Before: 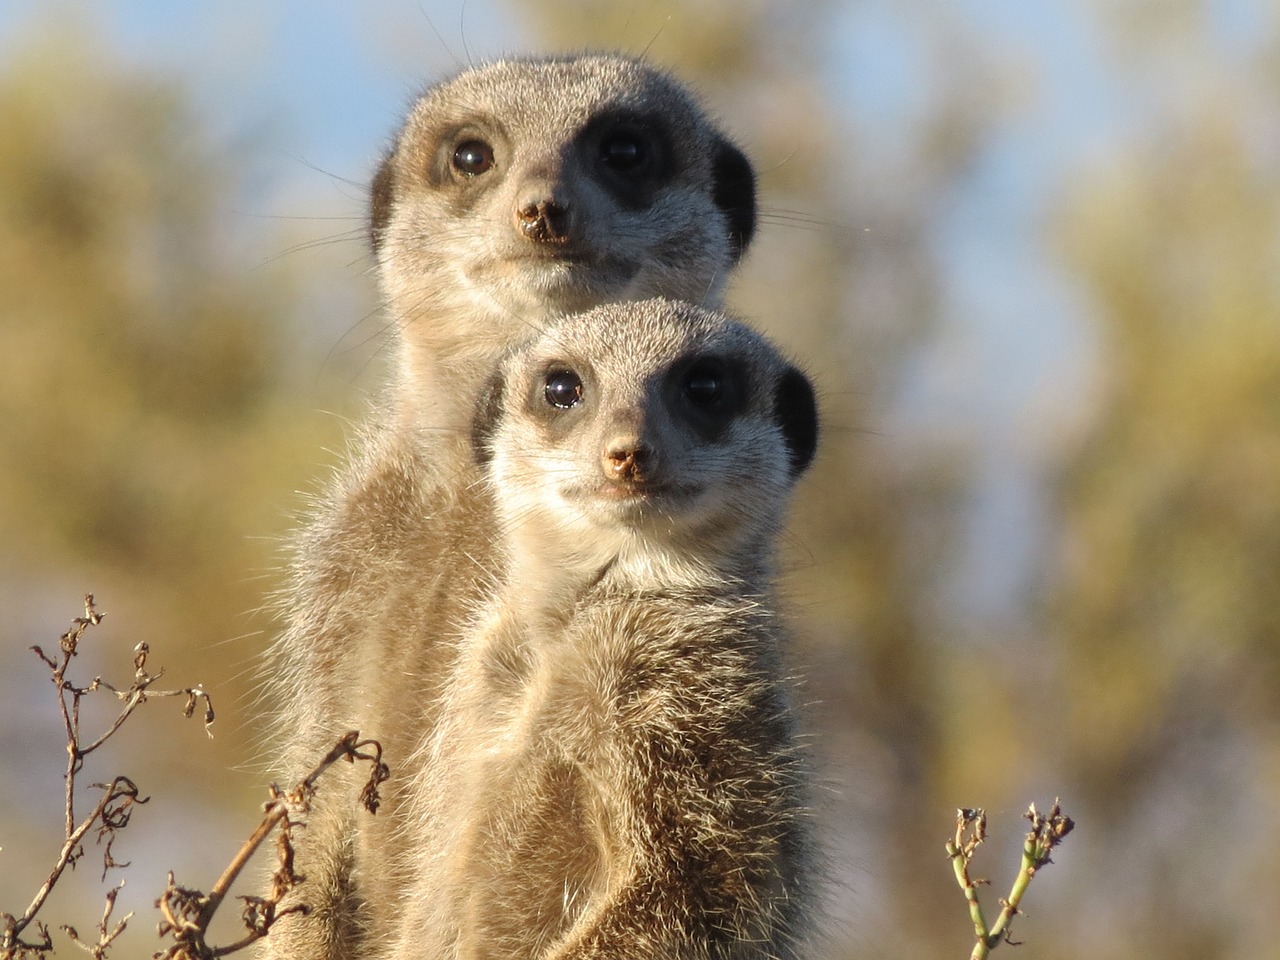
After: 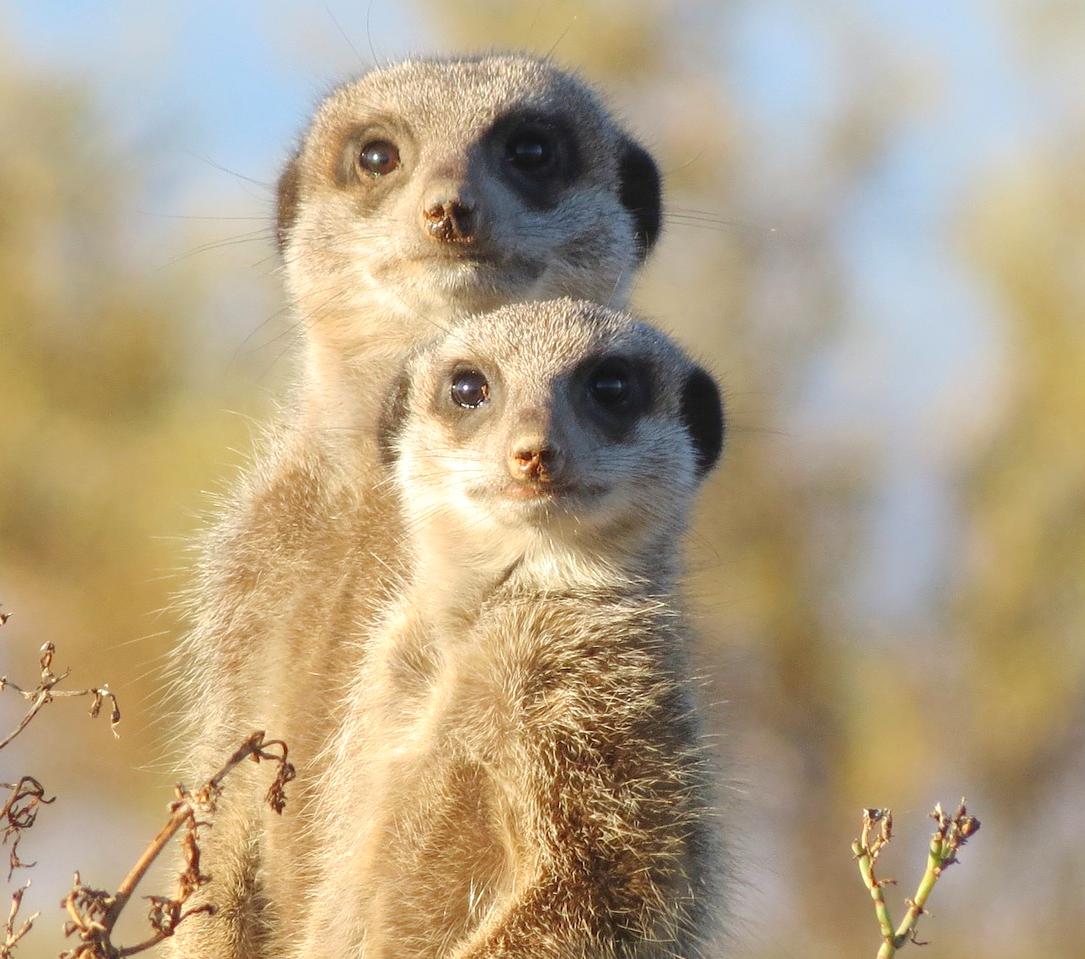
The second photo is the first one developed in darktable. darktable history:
crop: left 7.353%, right 7.822%
levels: black 0.058%, levels [0, 0.43, 0.984]
